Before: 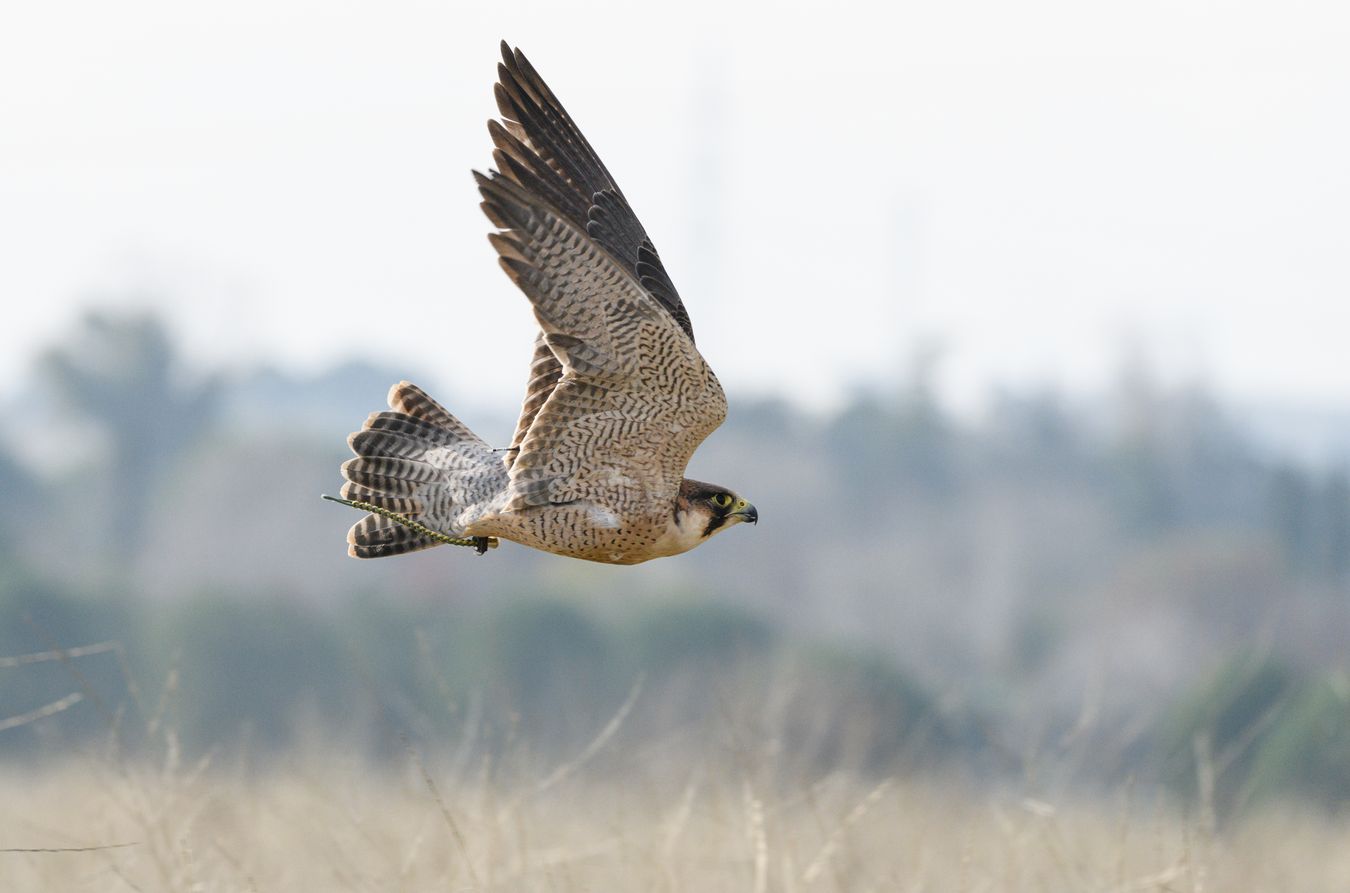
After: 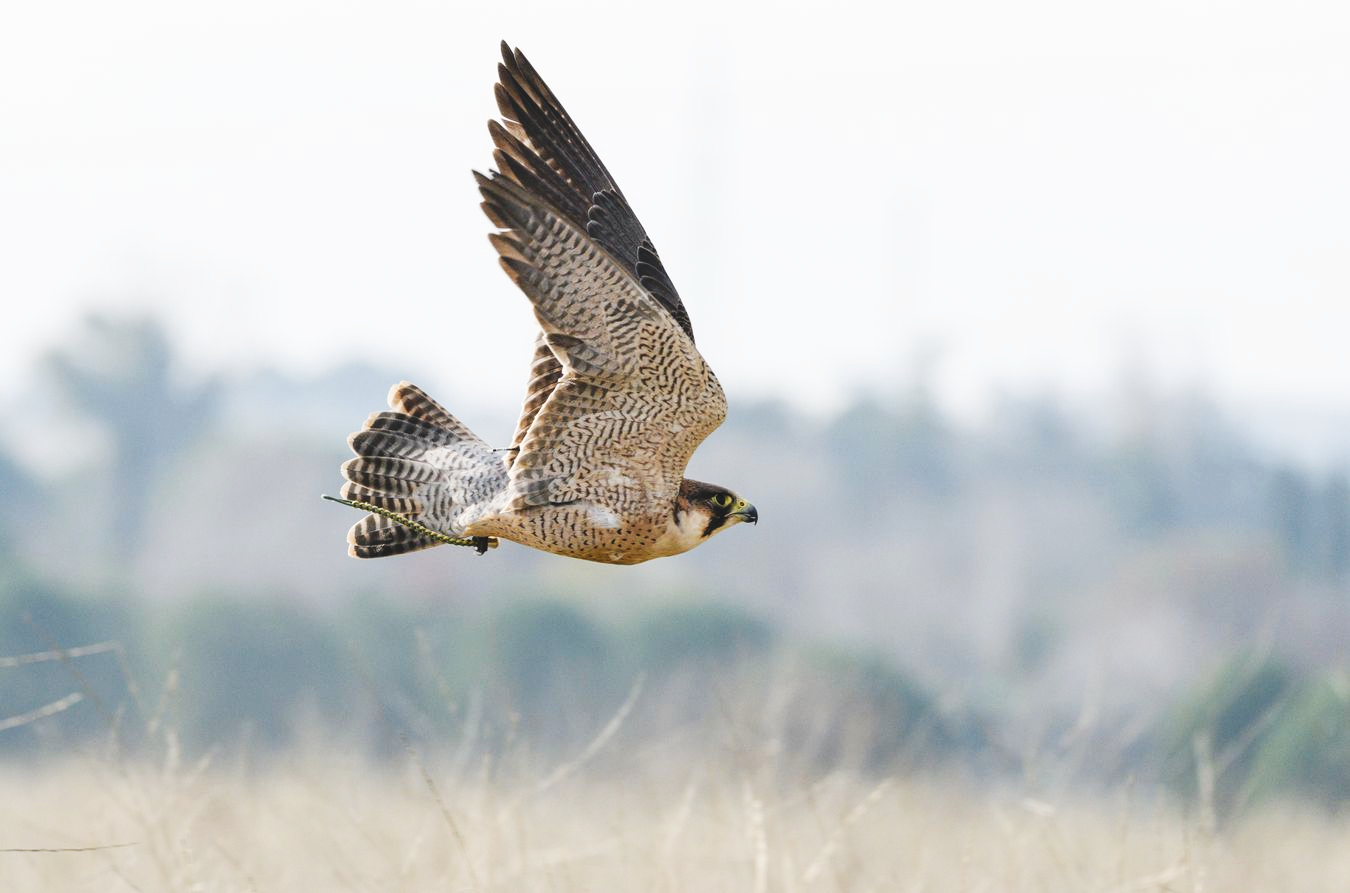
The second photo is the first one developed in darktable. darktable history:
tone curve: curves: ch0 [(0, 0) (0.003, 0.072) (0.011, 0.077) (0.025, 0.082) (0.044, 0.094) (0.069, 0.106) (0.1, 0.125) (0.136, 0.145) (0.177, 0.173) (0.224, 0.216) (0.277, 0.281) (0.335, 0.356) (0.399, 0.436) (0.468, 0.53) (0.543, 0.629) (0.623, 0.724) (0.709, 0.808) (0.801, 0.88) (0.898, 0.941) (1, 1)], preserve colors none
